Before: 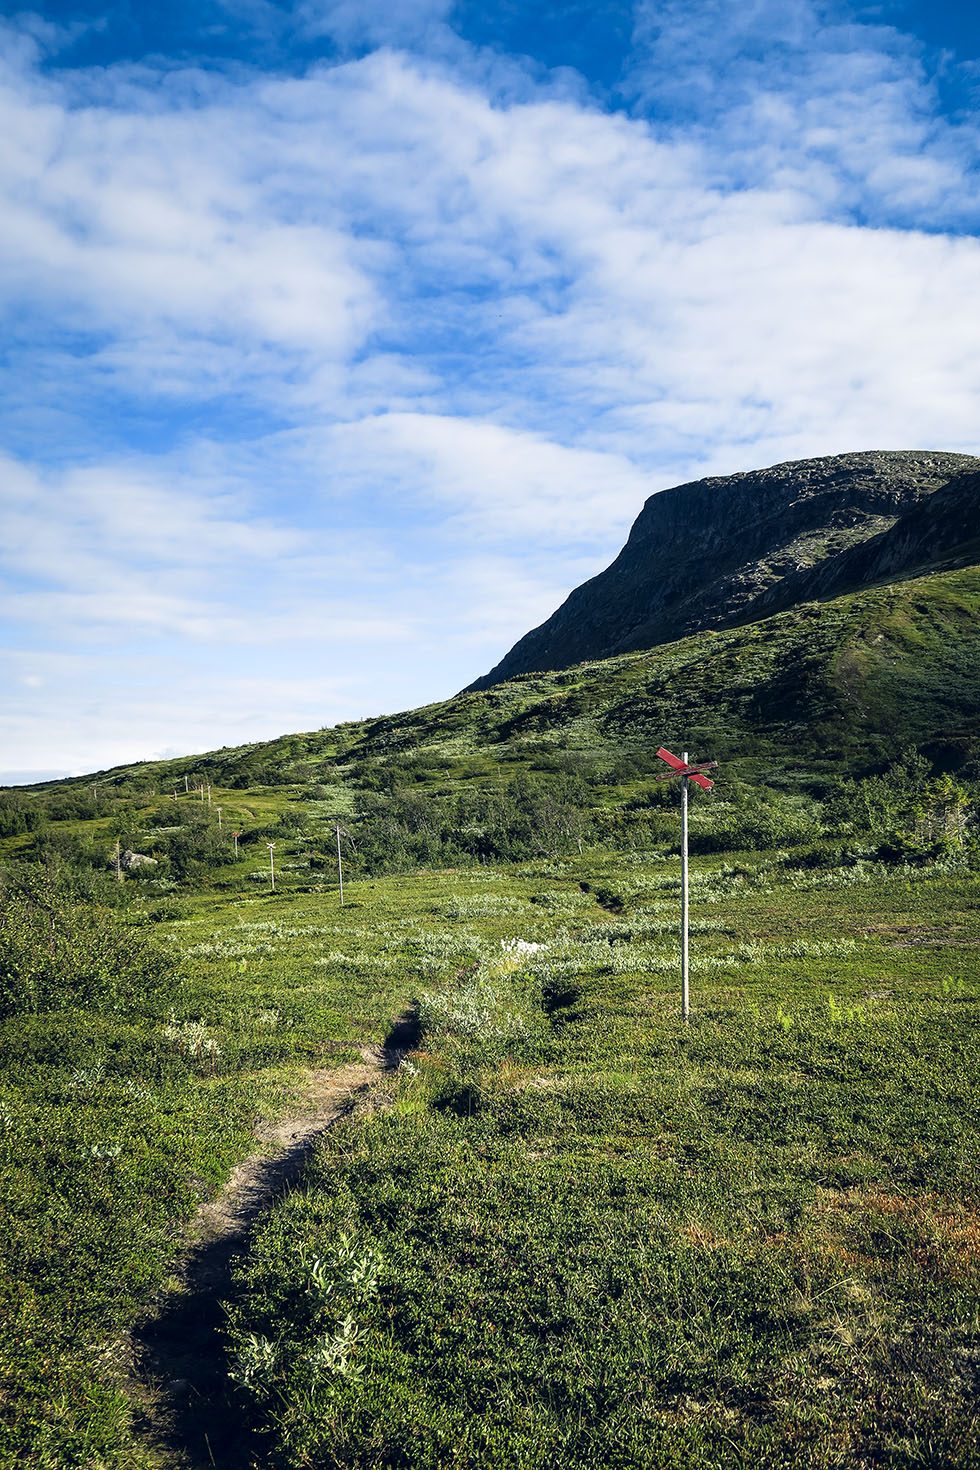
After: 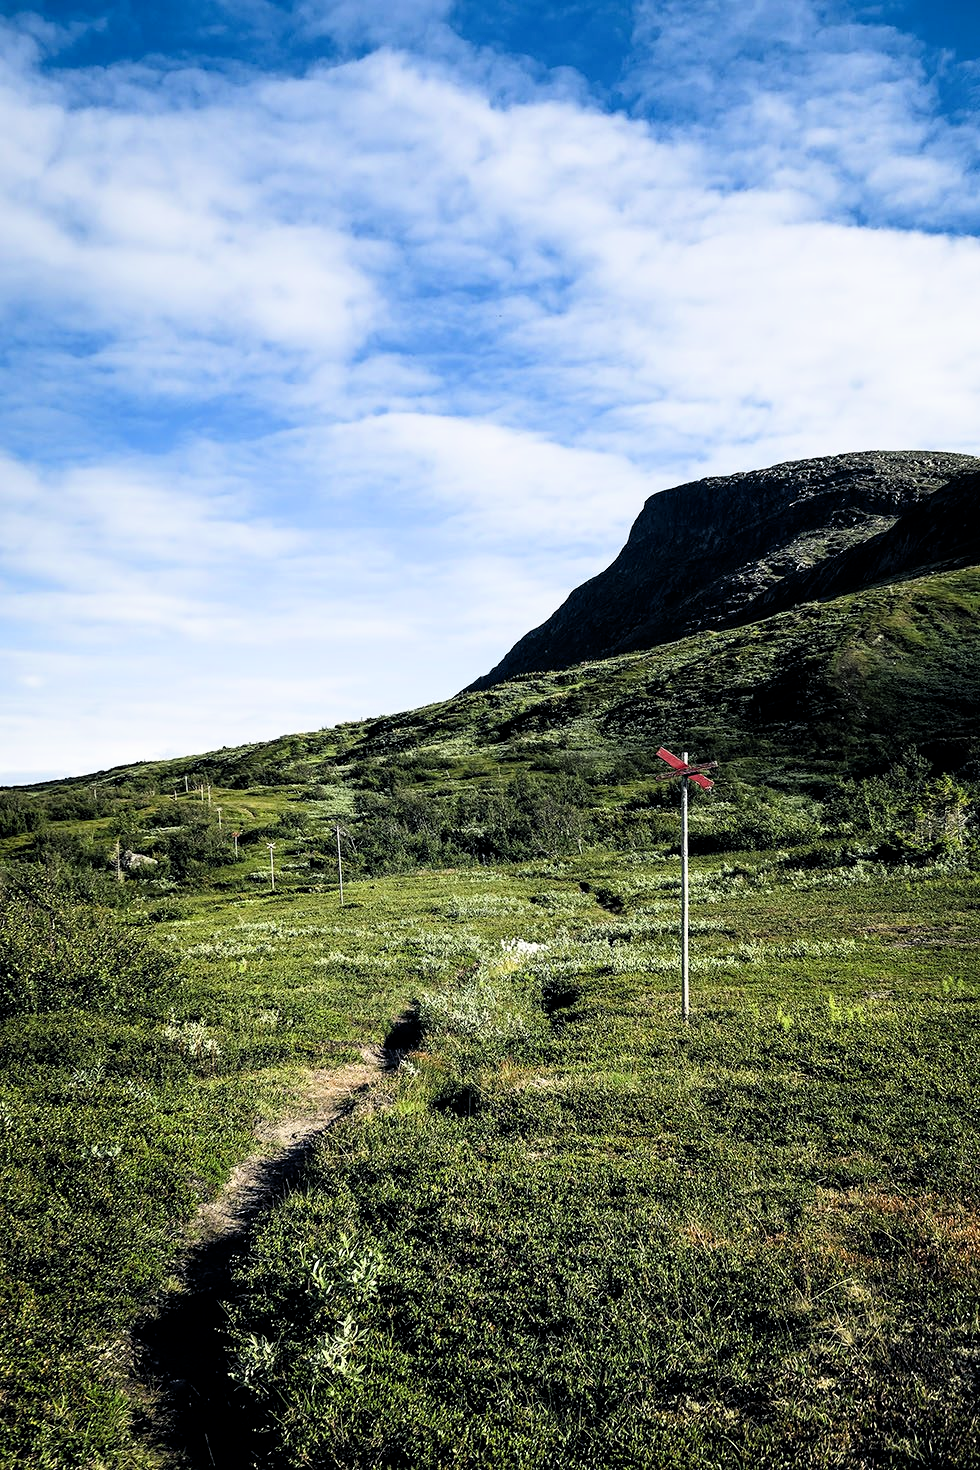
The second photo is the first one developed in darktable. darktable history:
exposure: black level correction 0.002, compensate exposure bias true, compensate highlight preservation false
filmic rgb: black relative exposure -8.69 EV, white relative exposure 2.71 EV, target black luminance 0%, hardness 6.25, latitude 77.49%, contrast 1.326, shadows ↔ highlights balance -0.321%
